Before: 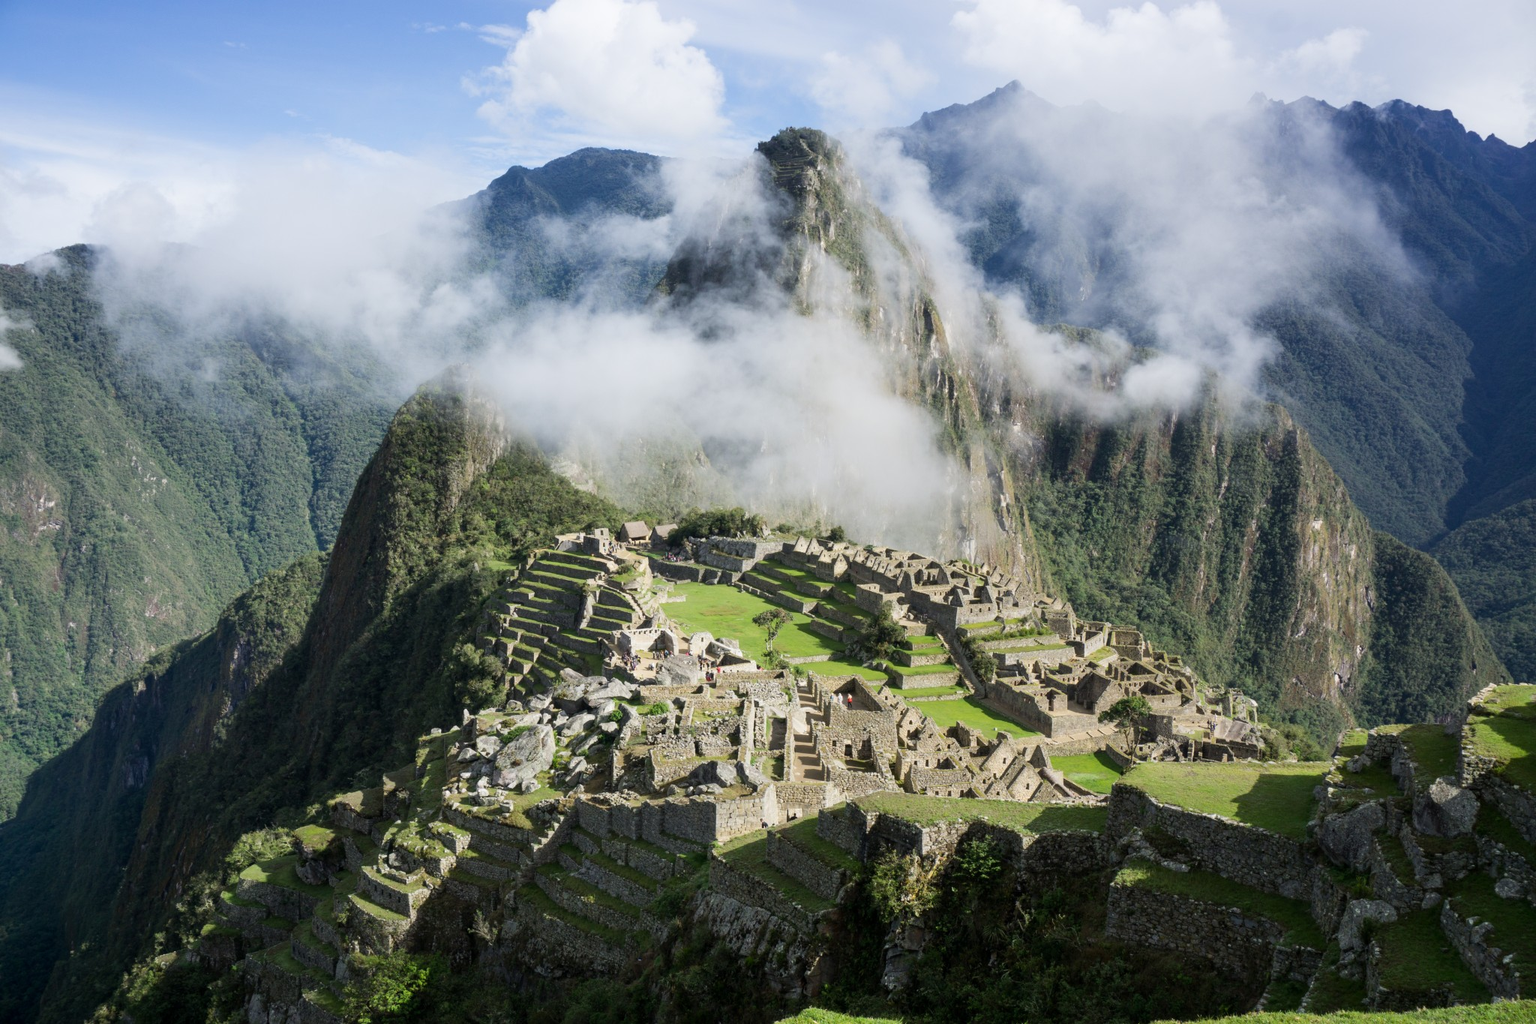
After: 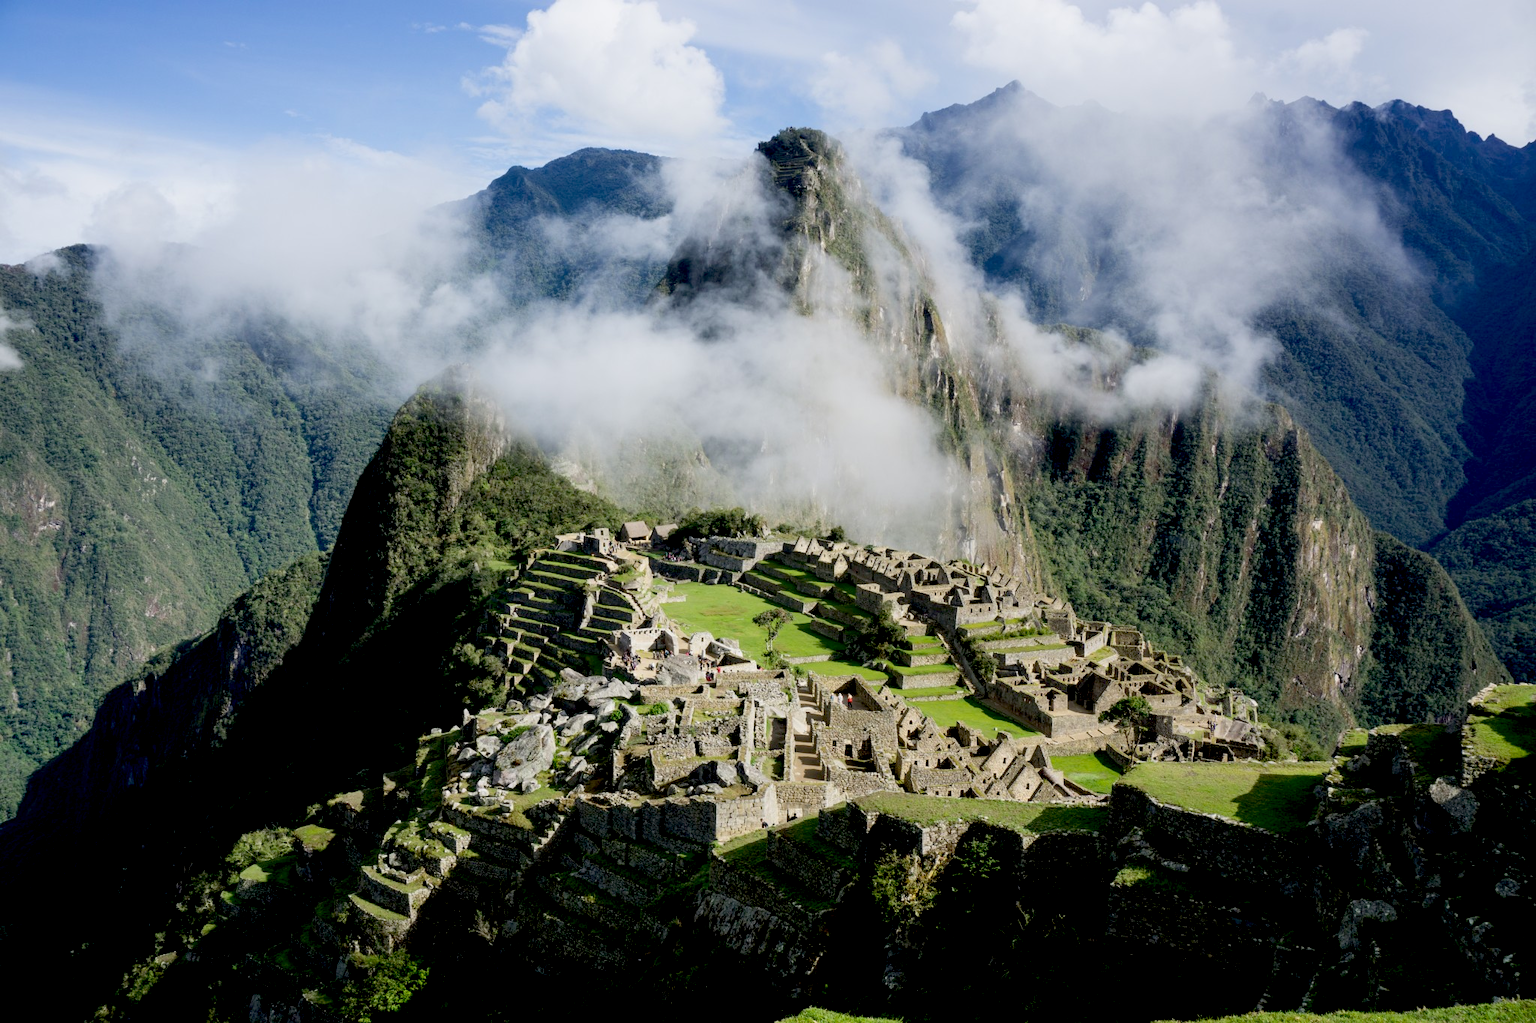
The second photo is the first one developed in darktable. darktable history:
exposure: black level correction 0.028, exposure -0.073 EV, compensate highlight preservation false
